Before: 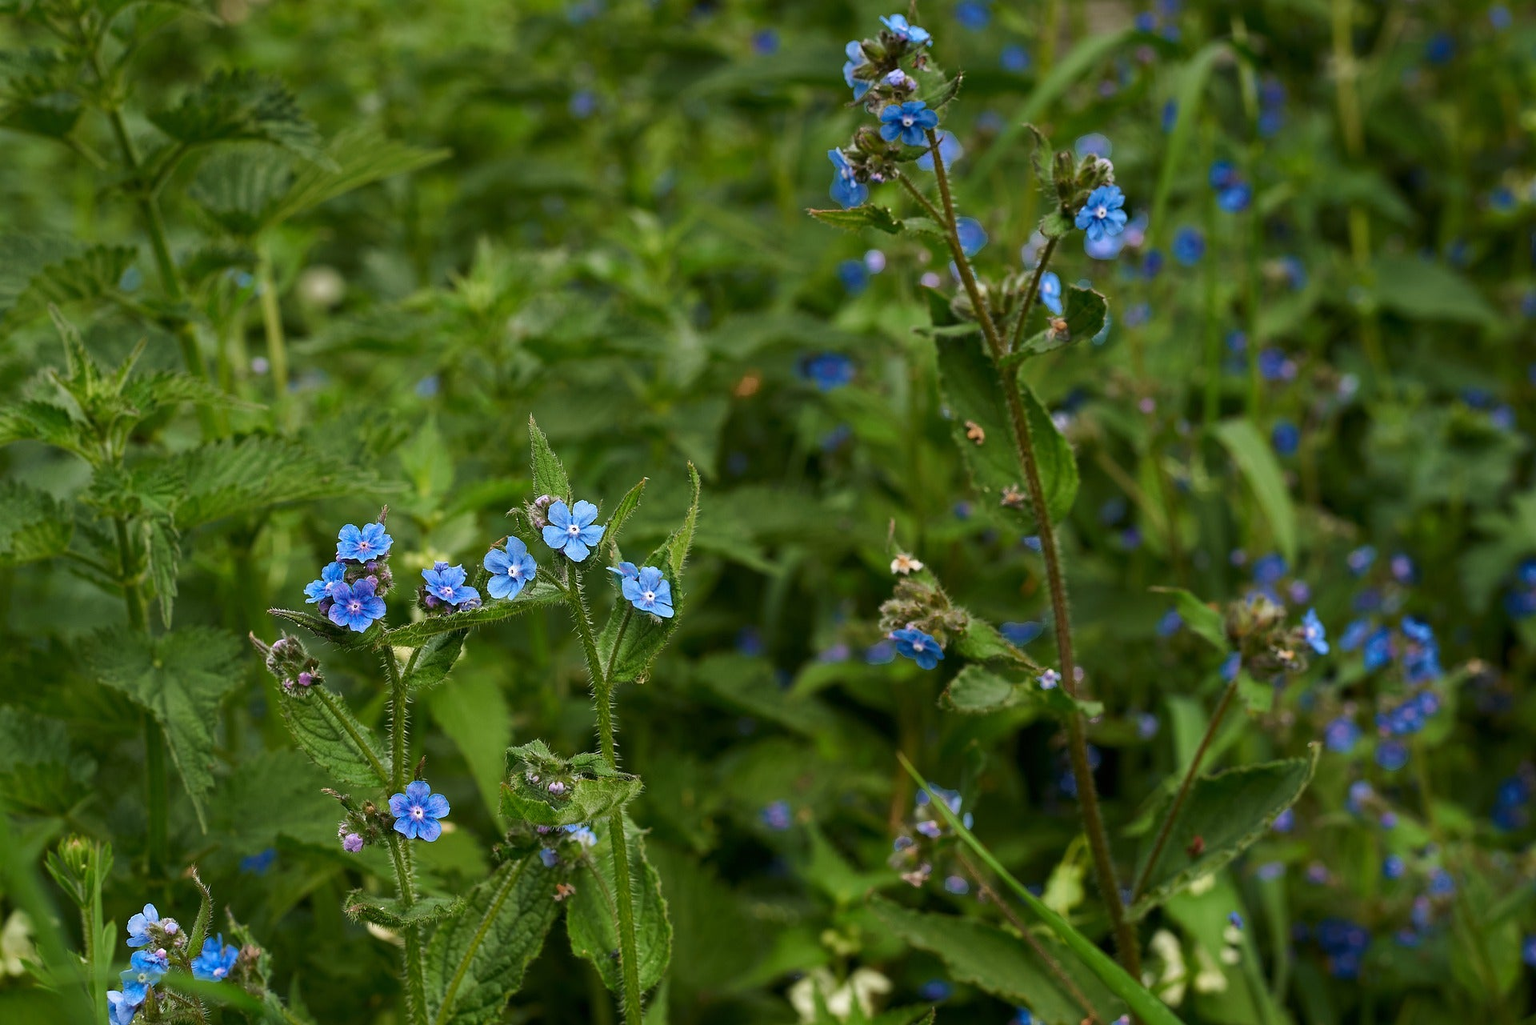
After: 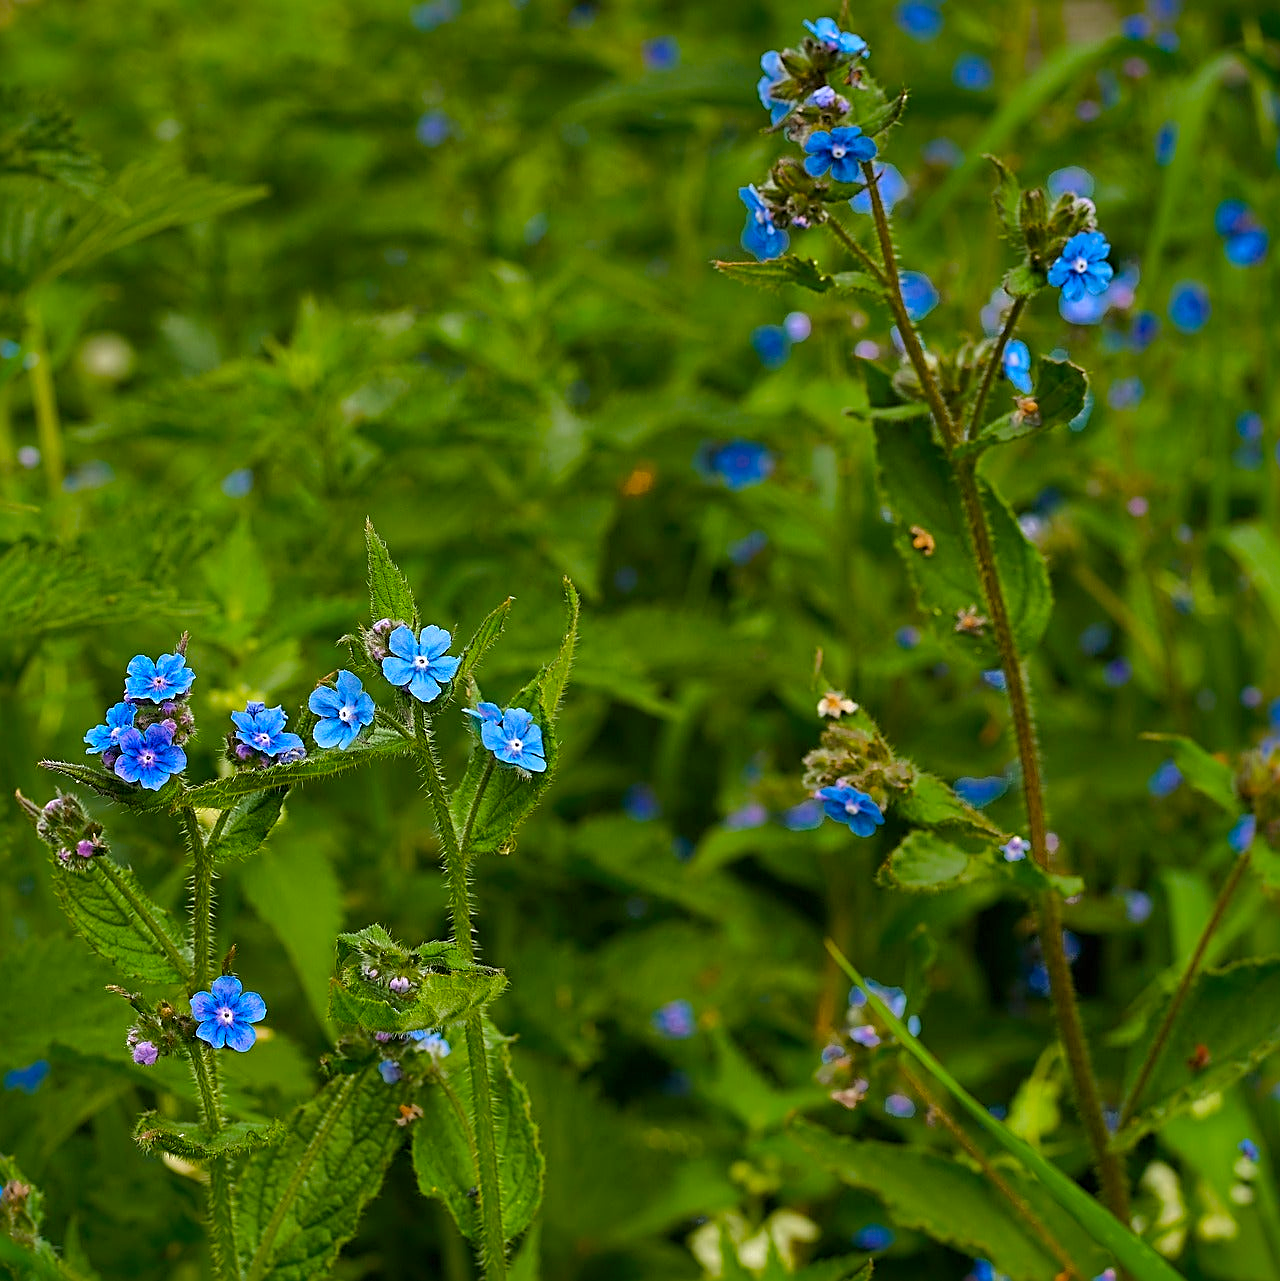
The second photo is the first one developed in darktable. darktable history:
shadows and highlights: on, module defaults
sharpen: radius 2.531, amount 0.628
color balance rgb: linear chroma grading › global chroma 15%, perceptual saturation grading › global saturation 30%
crop and rotate: left 15.446%, right 17.836%
